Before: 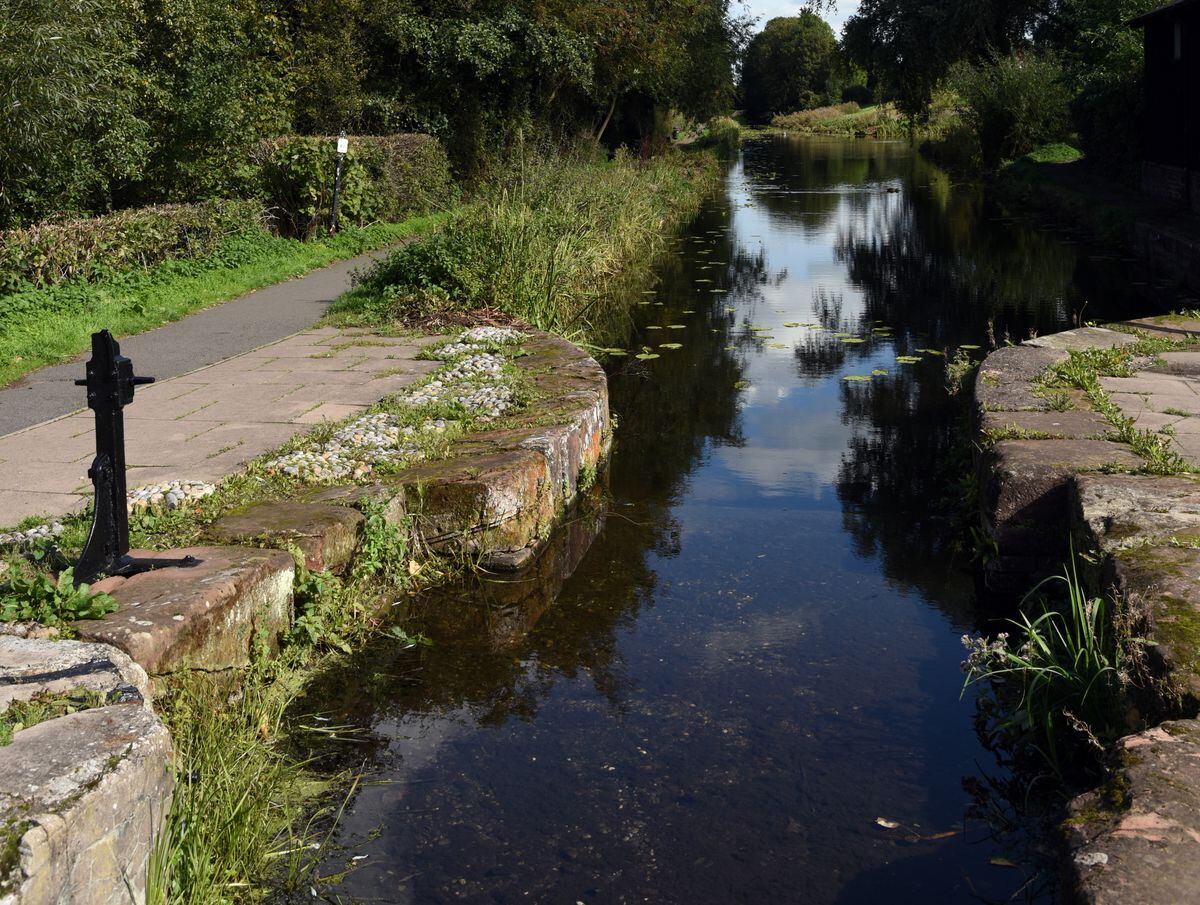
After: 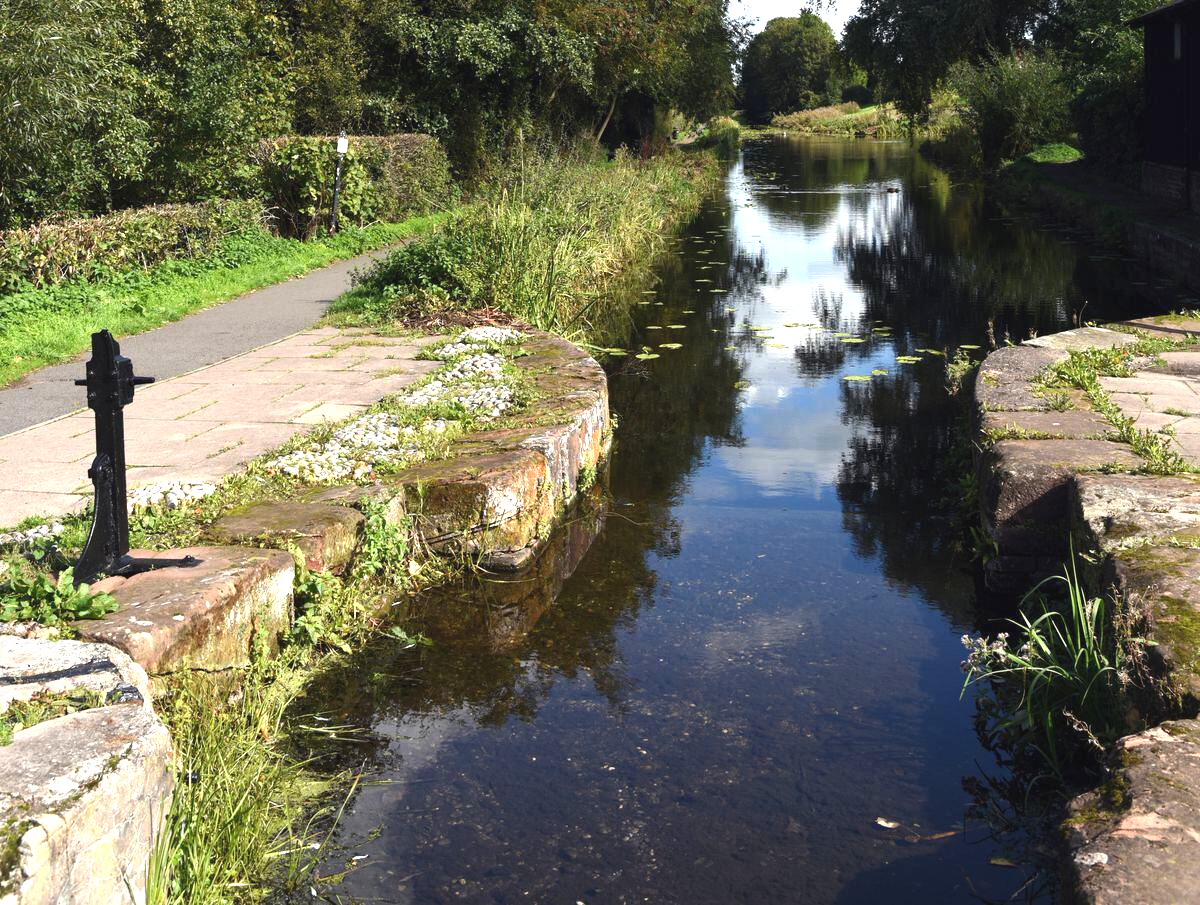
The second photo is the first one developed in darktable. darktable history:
tone equalizer: edges refinement/feathering 500, mask exposure compensation -1.57 EV, preserve details no
exposure: black level correction -0.002, exposure 1.109 EV, compensate highlight preservation false
